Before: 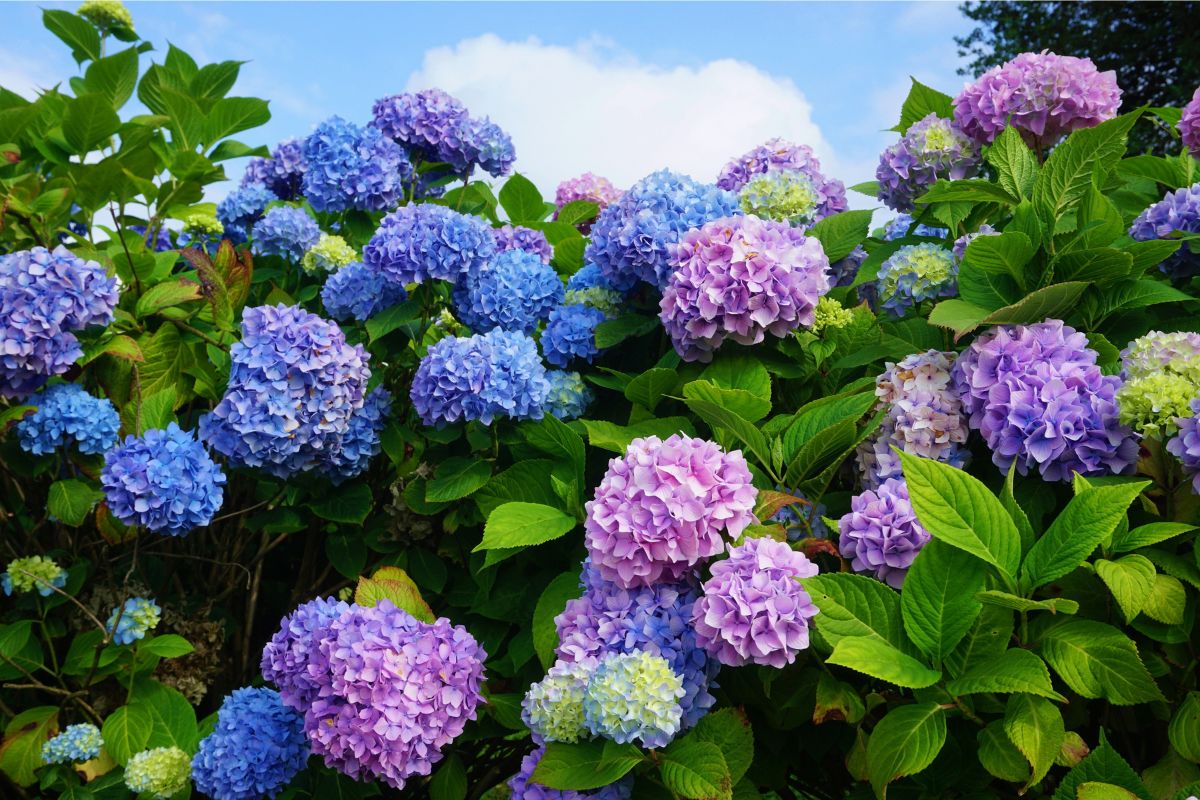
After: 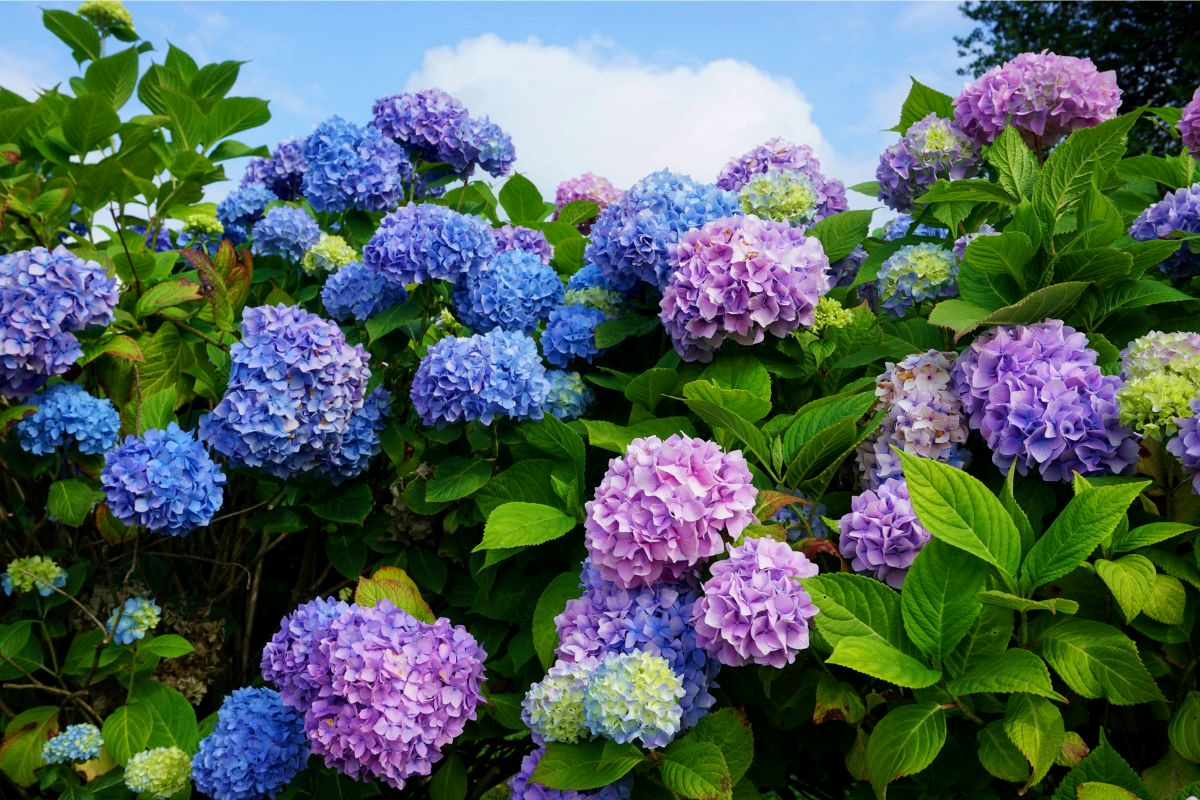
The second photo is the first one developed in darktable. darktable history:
local contrast: highlights 62%, shadows 115%, detail 107%, midtone range 0.532
